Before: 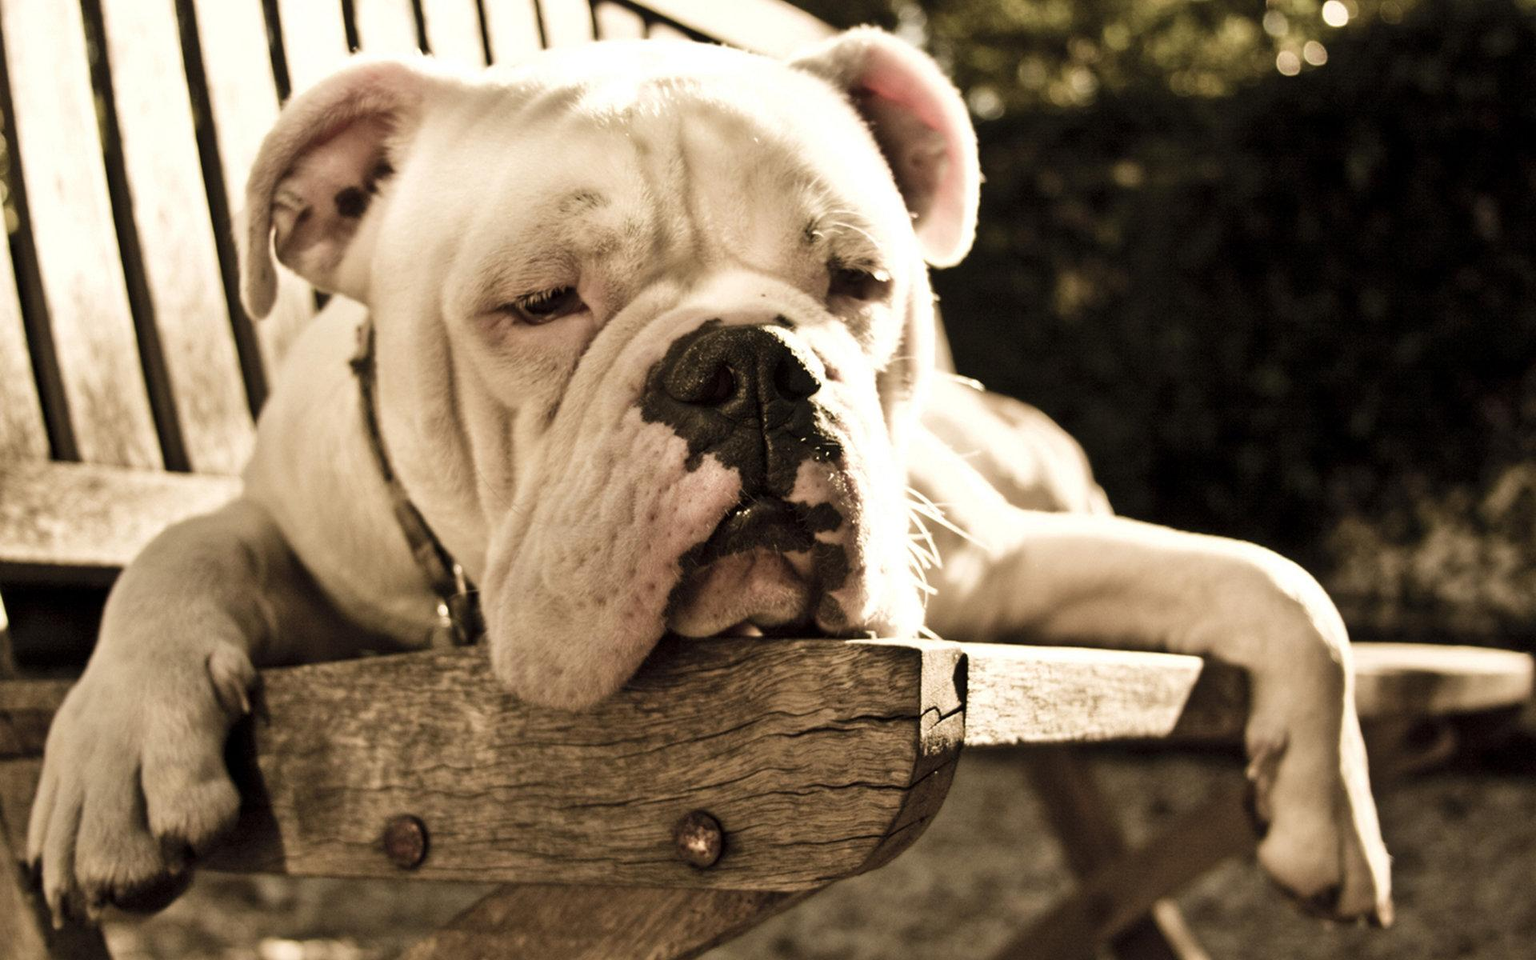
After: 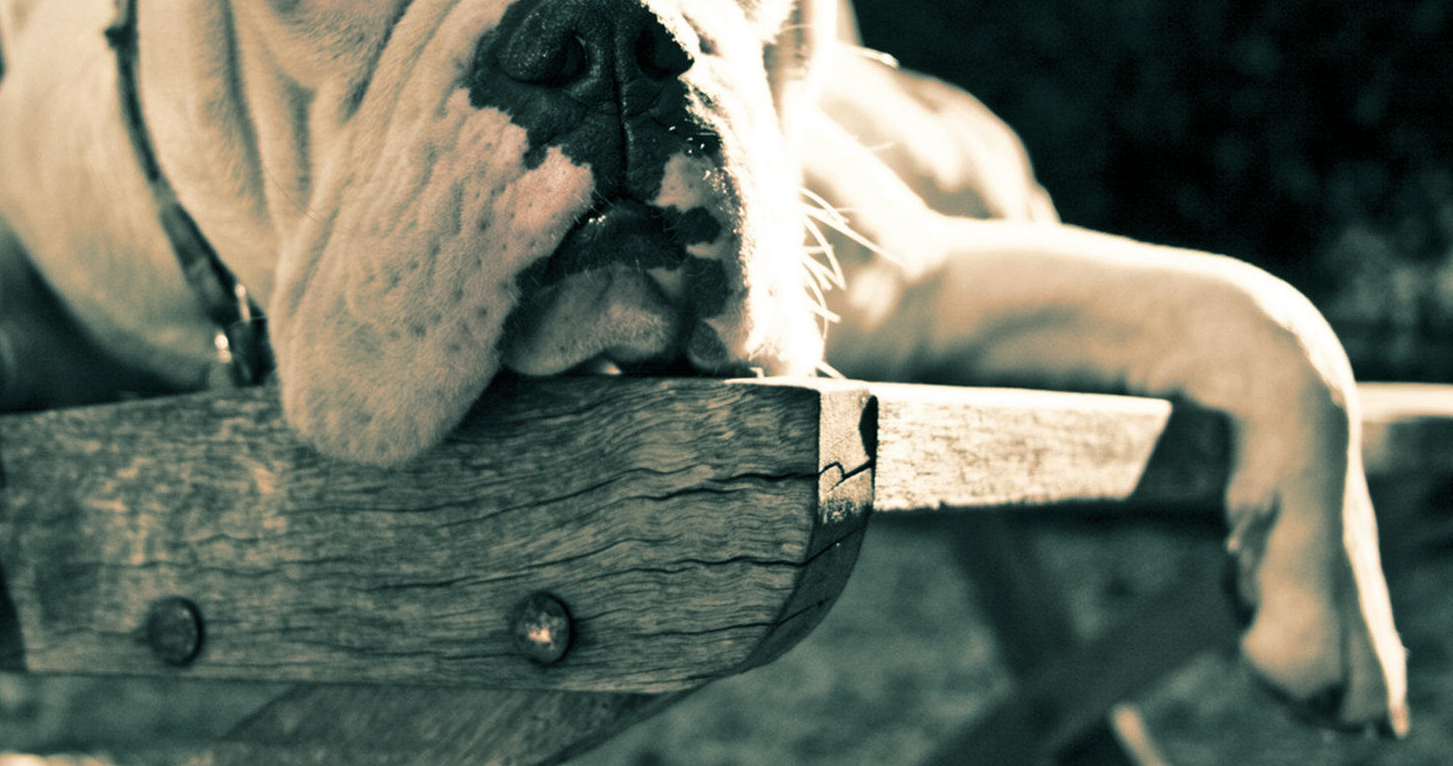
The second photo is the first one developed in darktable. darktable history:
crop and rotate: left 17.299%, top 35.115%, right 7.015%, bottom 1.024%
split-toning: shadows › hue 186.43°, highlights › hue 49.29°, compress 30.29%
